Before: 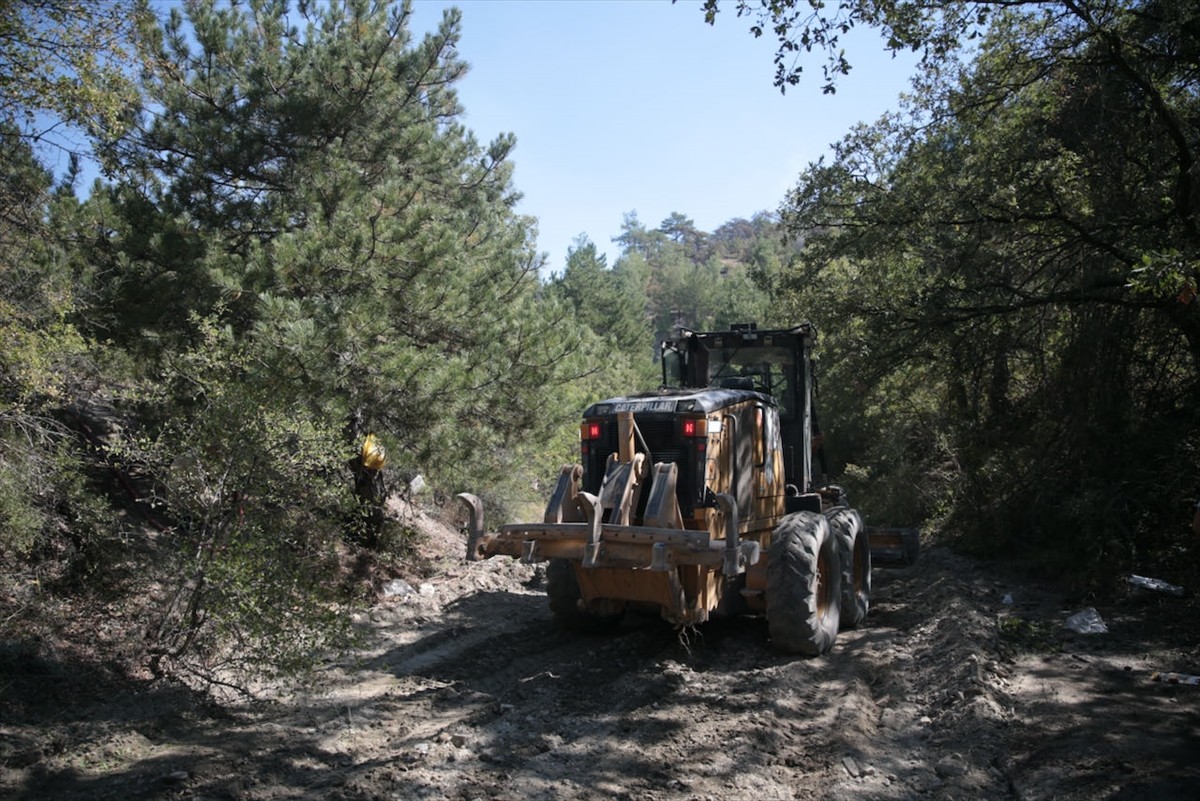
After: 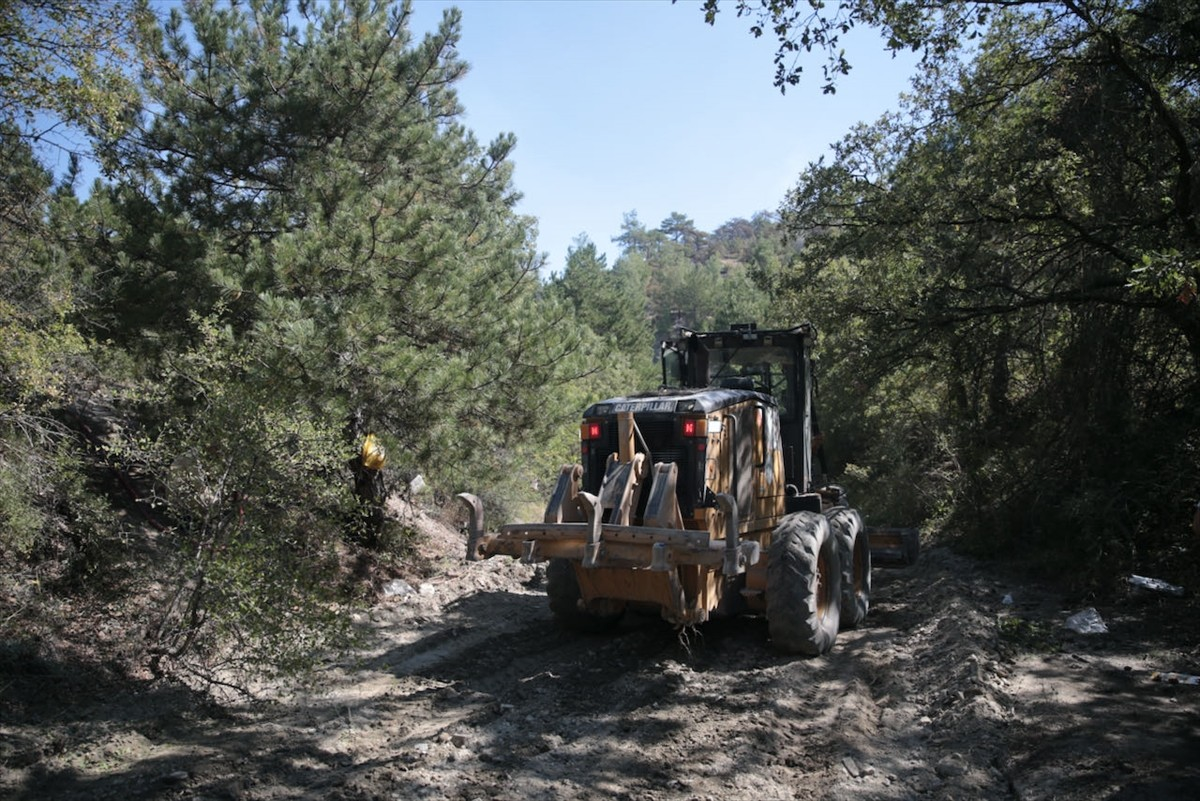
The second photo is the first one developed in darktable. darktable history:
shadows and highlights: shadows 29.33, highlights -28.83, low approximation 0.01, soften with gaussian
